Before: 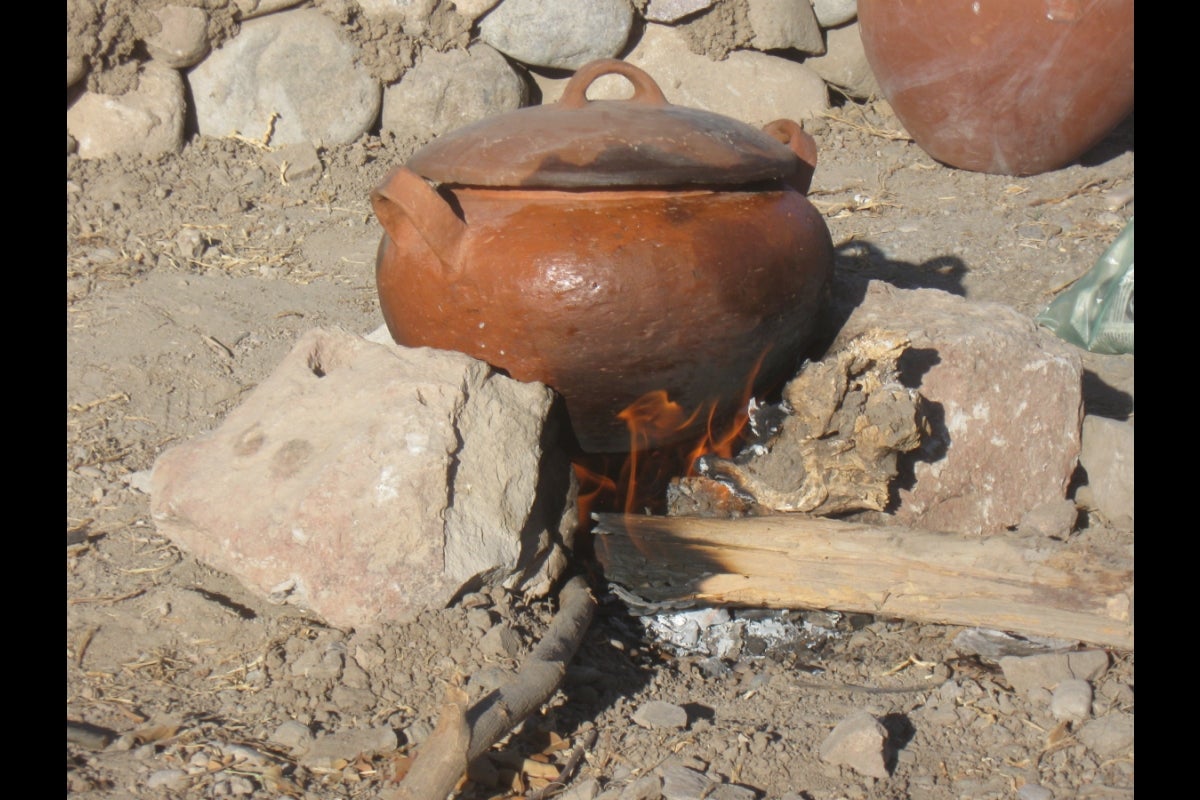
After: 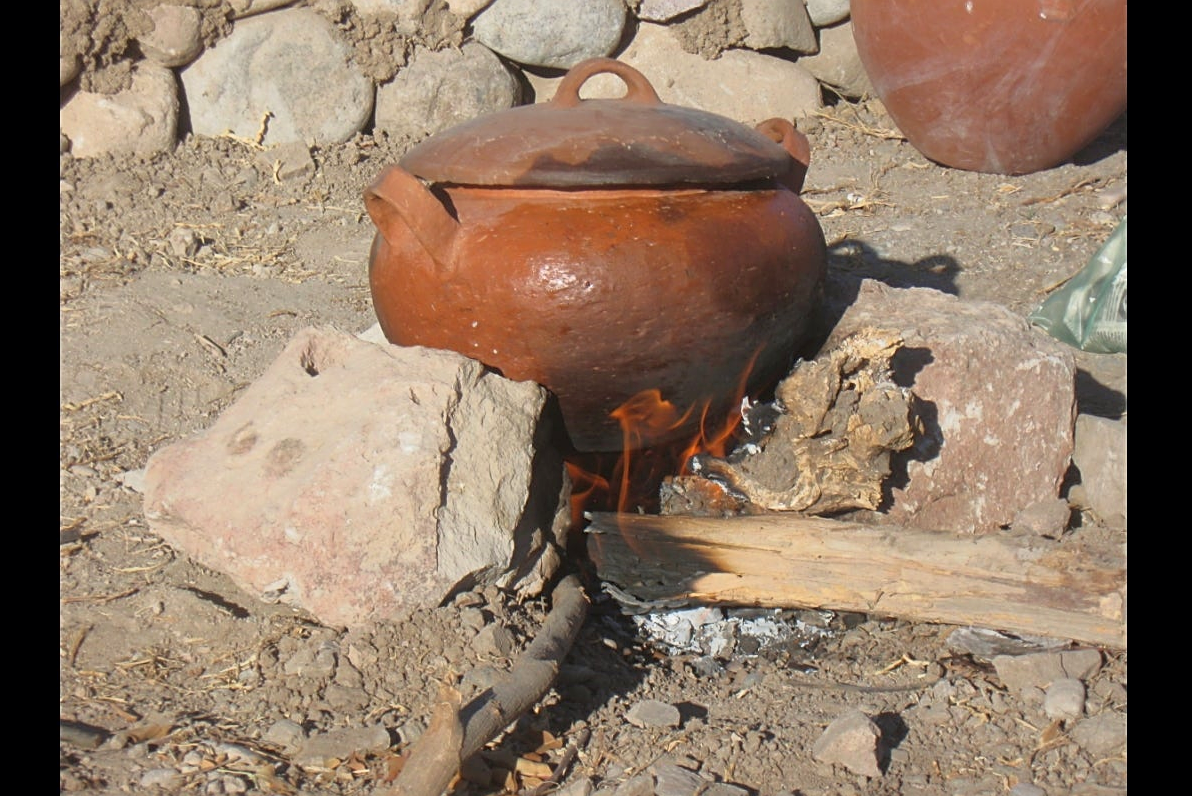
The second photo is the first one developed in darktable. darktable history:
sharpen: on, module defaults
tone curve: curves: ch0 [(0.013, 0) (0.061, 0.059) (0.239, 0.256) (0.502, 0.501) (0.683, 0.676) (0.761, 0.773) (0.858, 0.858) (0.987, 0.945)]; ch1 [(0, 0) (0.172, 0.123) (0.304, 0.267) (0.414, 0.395) (0.472, 0.473) (0.502, 0.502) (0.521, 0.528) (0.583, 0.595) (0.654, 0.673) (0.728, 0.761) (1, 1)]; ch2 [(0, 0) (0.411, 0.424) (0.485, 0.476) (0.502, 0.501) (0.553, 0.557) (0.57, 0.576) (1, 1)], color space Lab, independent channels, preserve colors none
shadows and highlights: radius 334.93, shadows 63.48, highlights 6.06, compress 87.7%, highlights color adjustment 39.73%, soften with gaussian
crop and rotate: left 0.614%, top 0.179%, bottom 0.309%
